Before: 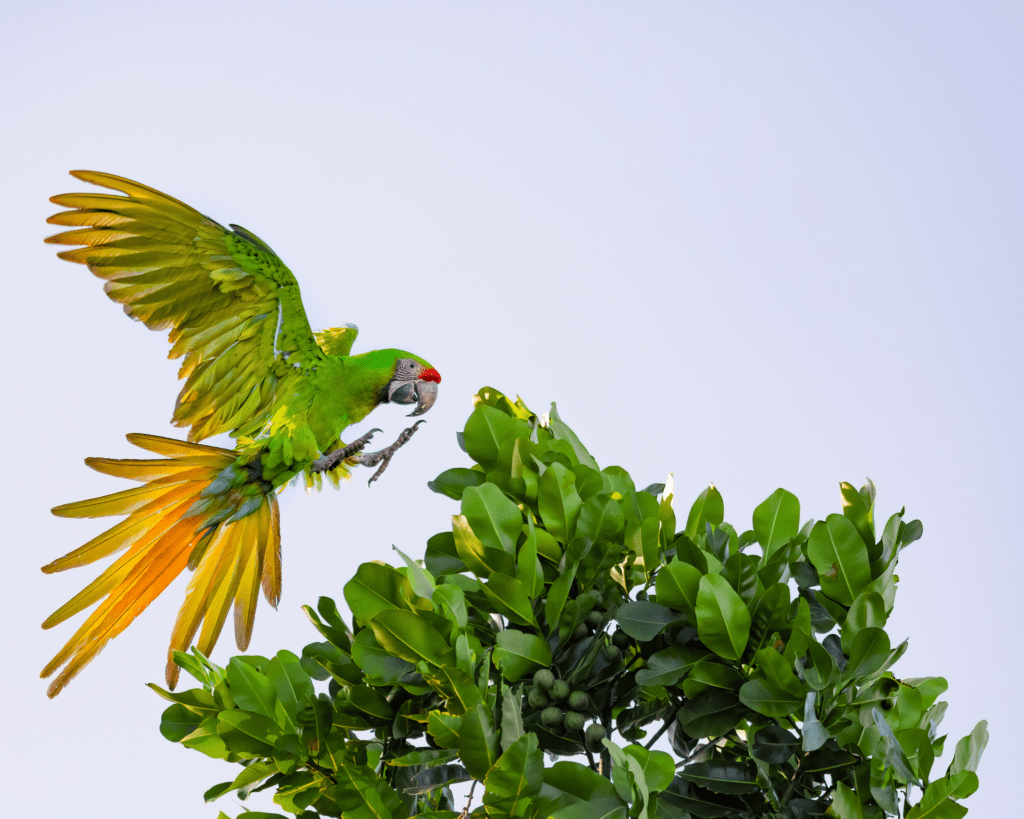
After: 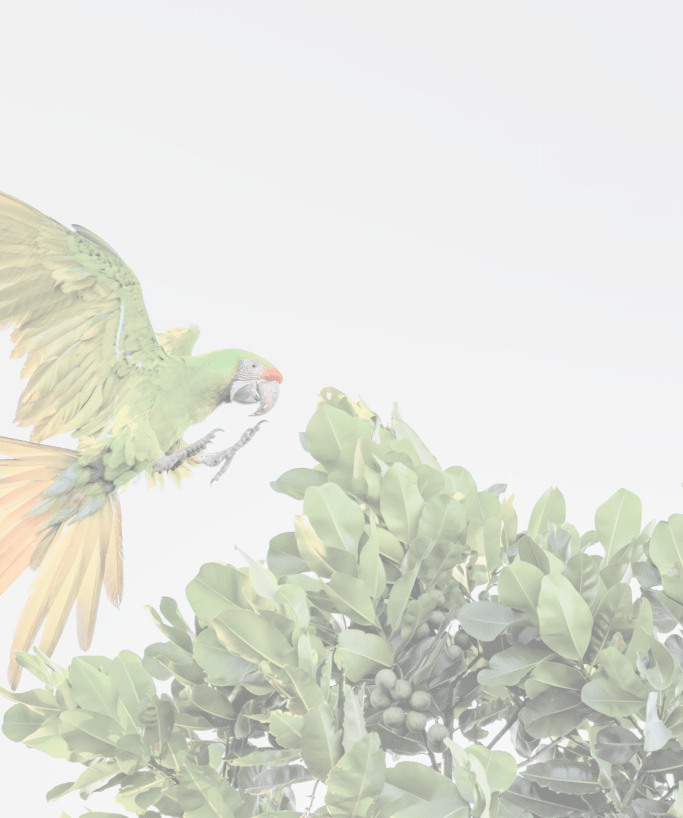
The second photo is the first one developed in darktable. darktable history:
base curve: curves: ch0 [(0, 0) (0.088, 0.125) (0.176, 0.251) (0.354, 0.501) (0.613, 0.749) (1, 0.877)], preserve colors none
contrast brightness saturation: contrast -0.316, brightness 0.748, saturation -0.778
crop and rotate: left 15.511%, right 17.715%
local contrast: on, module defaults
levels: levels [0.093, 0.434, 0.988]
